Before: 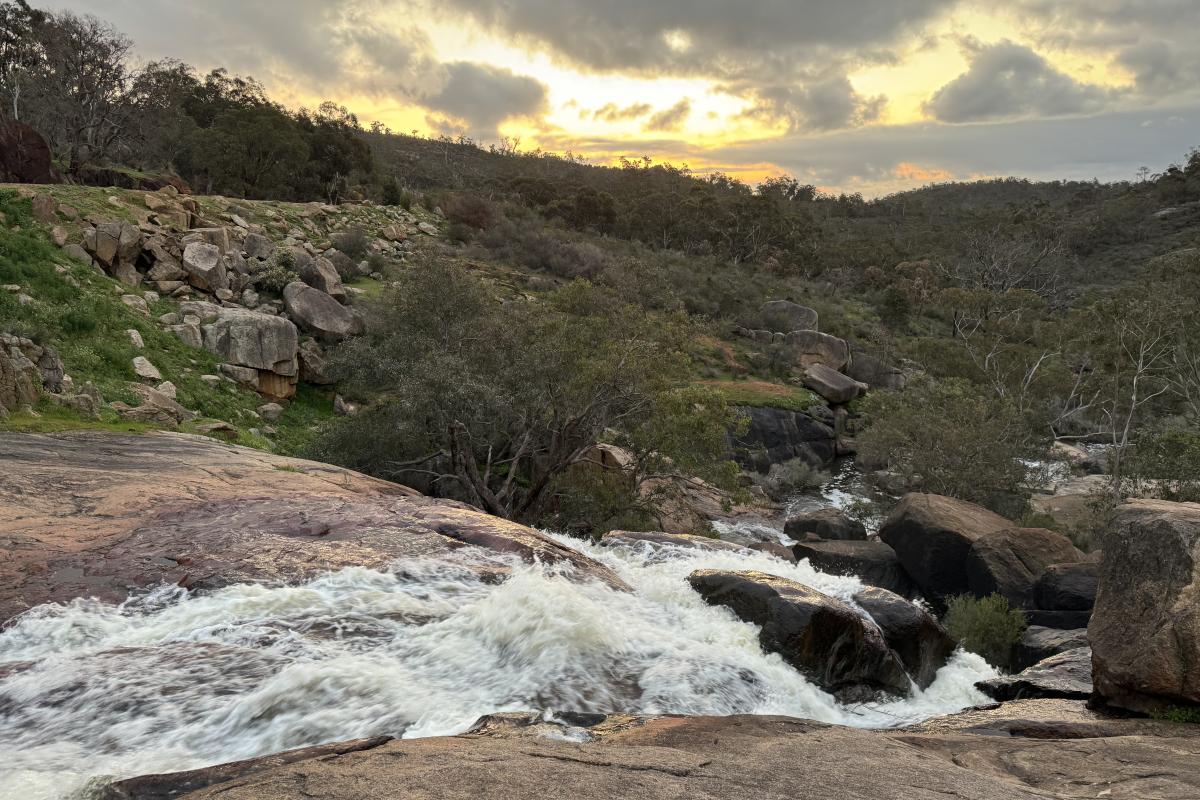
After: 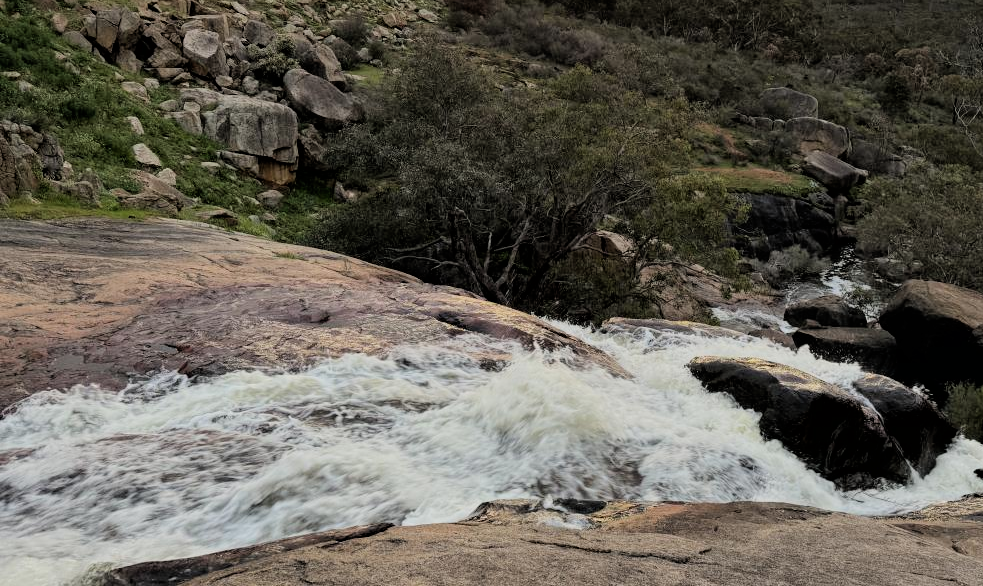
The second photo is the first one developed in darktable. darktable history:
filmic rgb: black relative exposure -5.05 EV, white relative exposure 3.97 EV, hardness 2.89, contrast 1.1, color science v6 (2022)
crop: top 26.636%, right 18.001%
